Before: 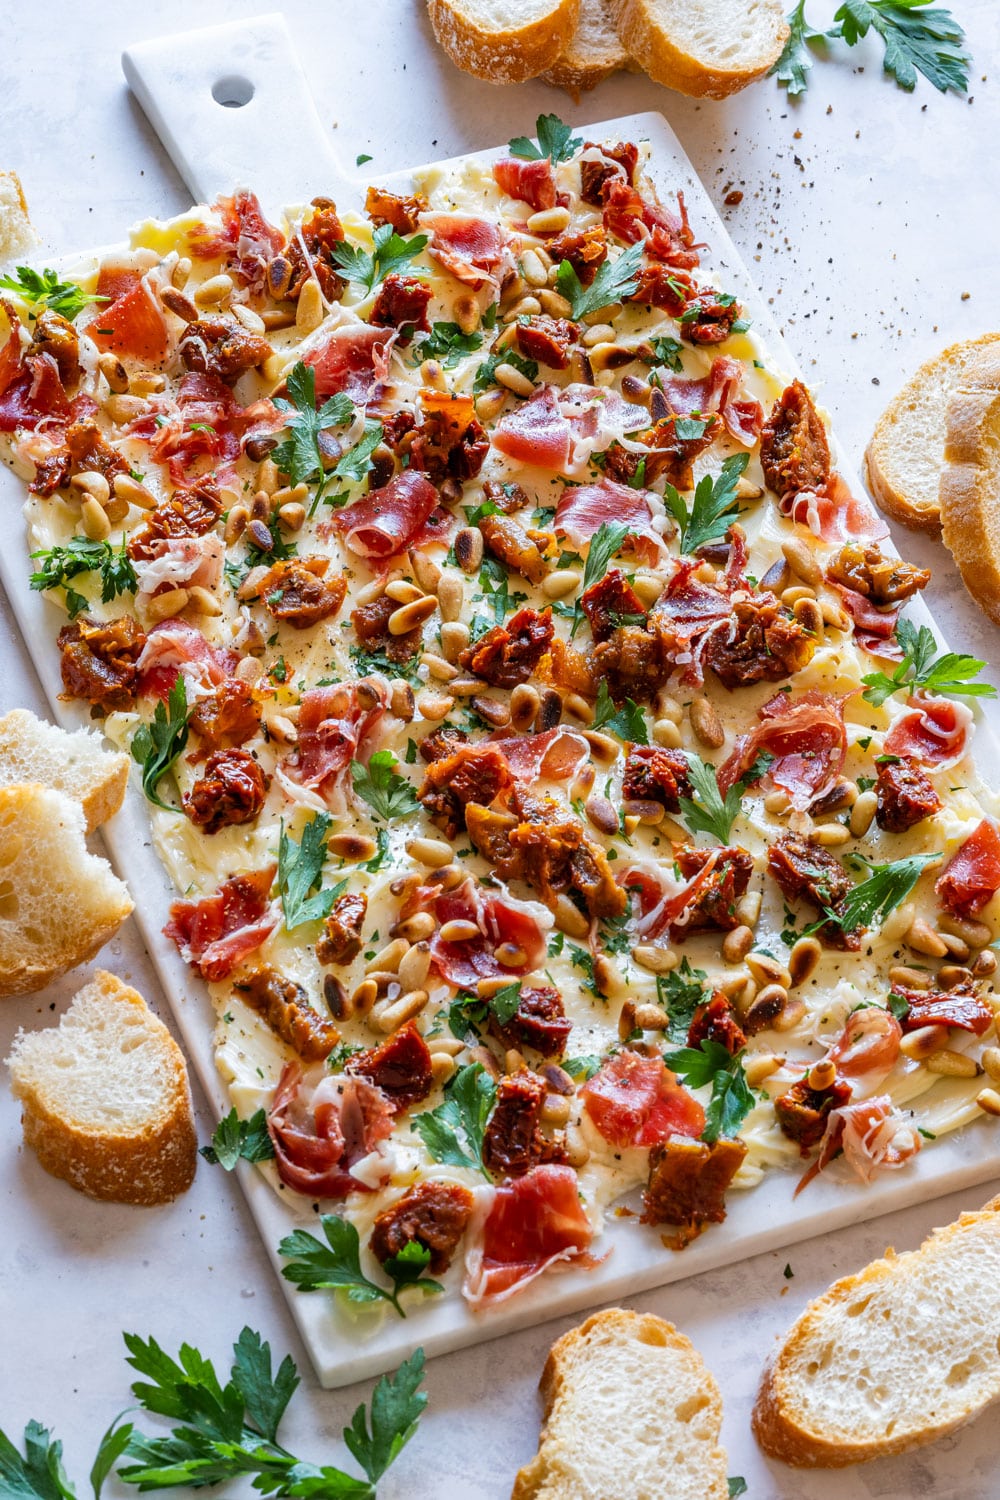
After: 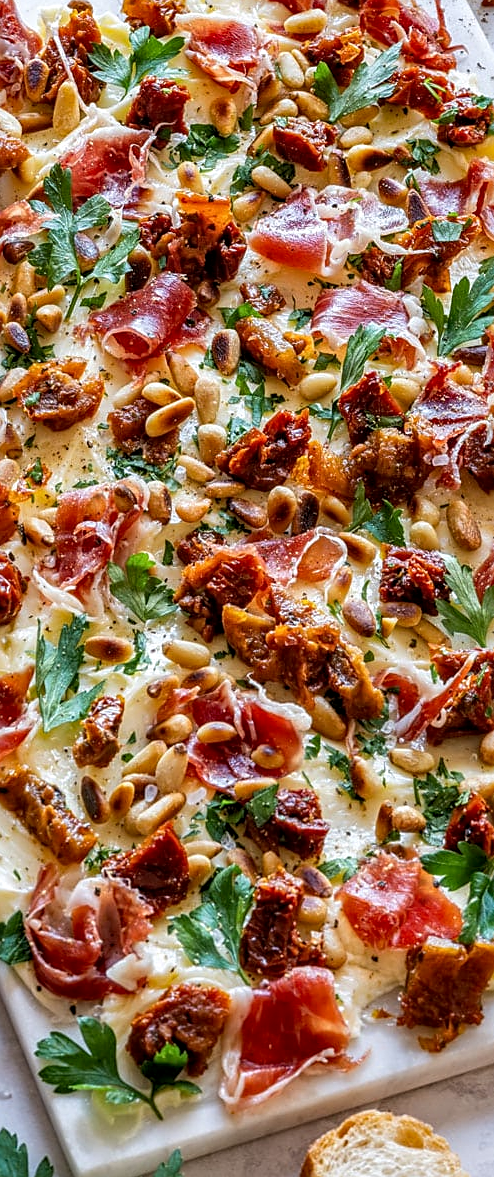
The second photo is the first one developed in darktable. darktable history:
crop and rotate: angle 0.02°, left 24.353%, top 13.219%, right 26.156%, bottom 8.224%
exposure: black level correction 0.002, compensate highlight preservation false
local contrast: on, module defaults
sharpen: on, module defaults
shadows and highlights: highlights color adjustment 0%, soften with gaussian
